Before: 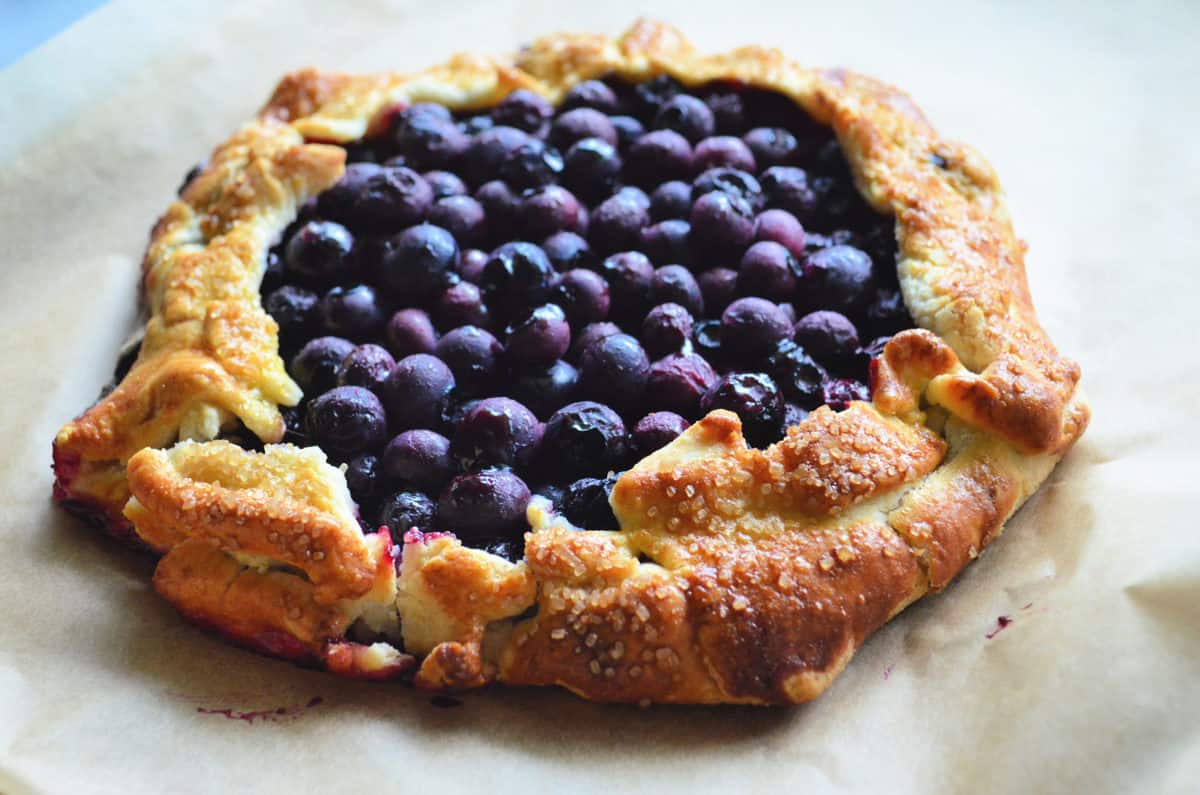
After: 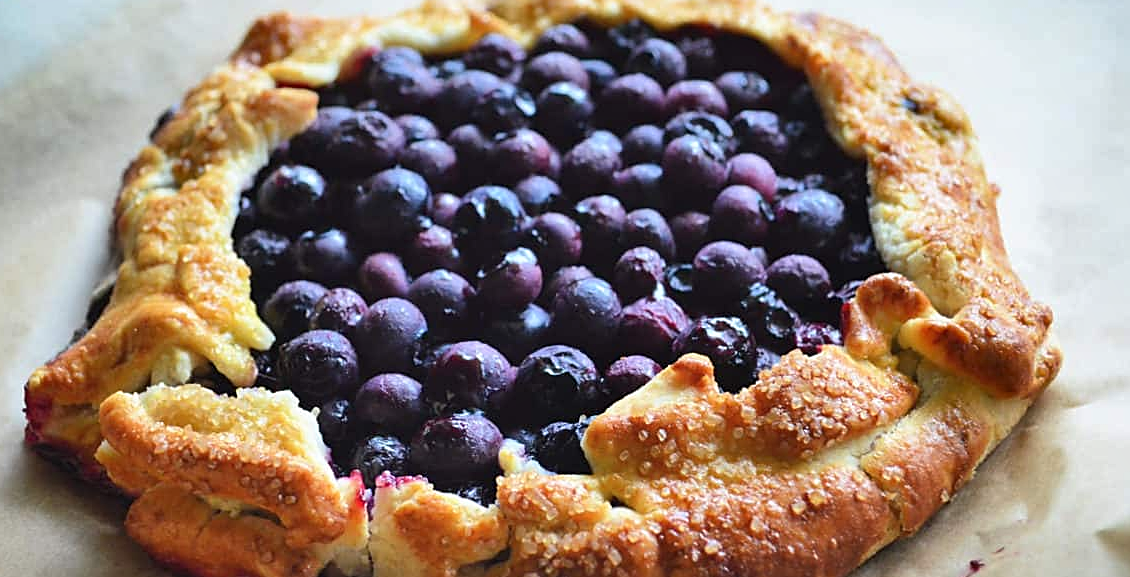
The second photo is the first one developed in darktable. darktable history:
sharpen: on, module defaults
shadows and highlights: low approximation 0.01, soften with gaussian
crop: left 2.391%, top 7.128%, right 3.364%, bottom 20.288%
